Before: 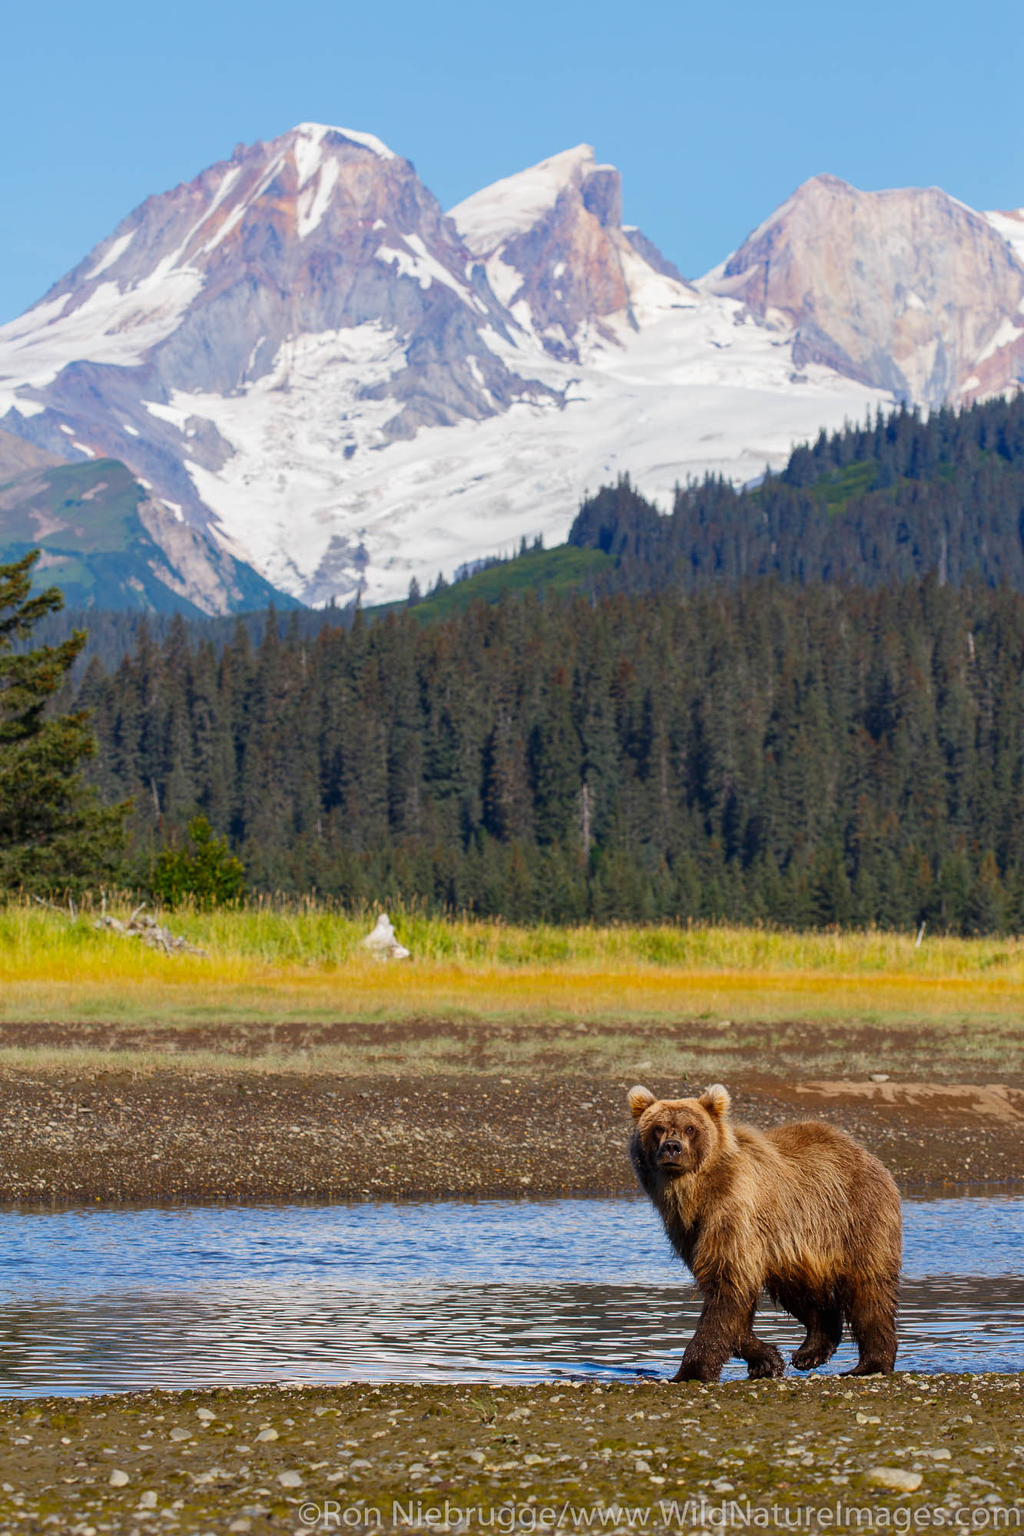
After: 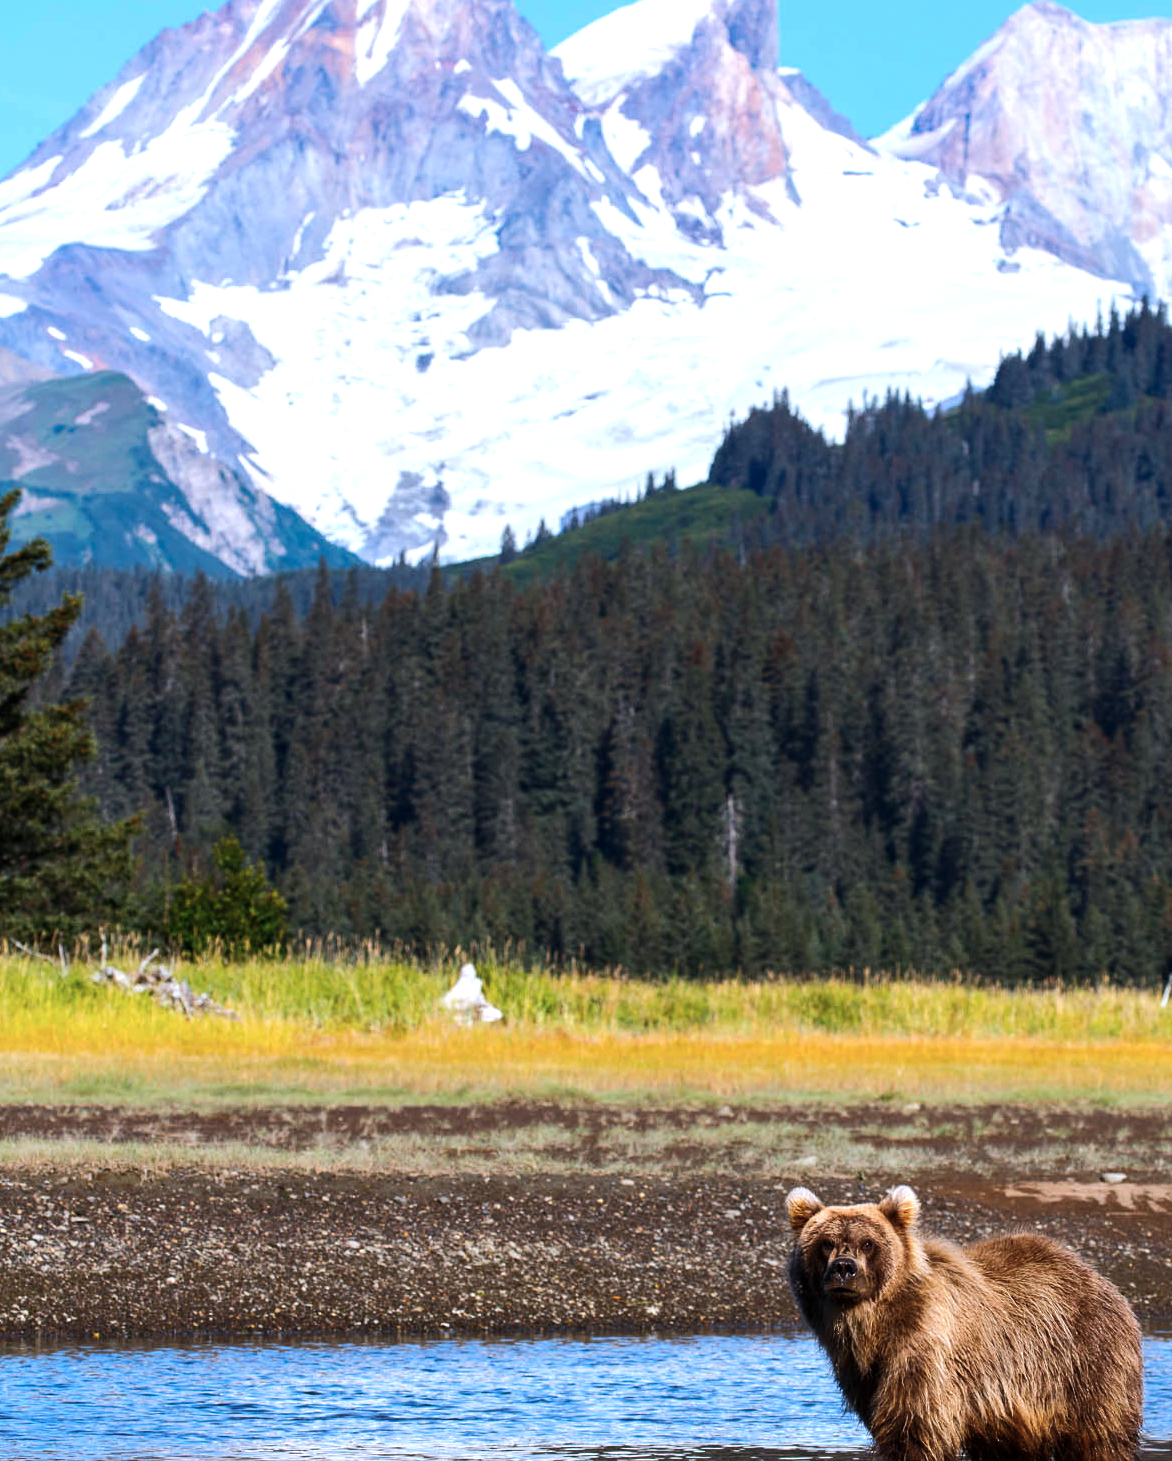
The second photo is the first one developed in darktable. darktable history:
crop and rotate: left 2.347%, top 11.306%, right 9.694%, bottom 15.616%
color correction: highlights a* -1.93, highlights b* -18.29
color balance rgb: highlights gain › luminance 14.468%, perceptual saturation grading › global saturation -0.101%, perceptual brilliance grading › highlights 18.481%, perceptual brilliance grading › mid-tones 31.234%, perceptual brilliance grading › shadows -30.98%
exposure: black level correction 0.001, exposure -0.124 EV, compensate exposure bias true, compensate highlight preservation false
